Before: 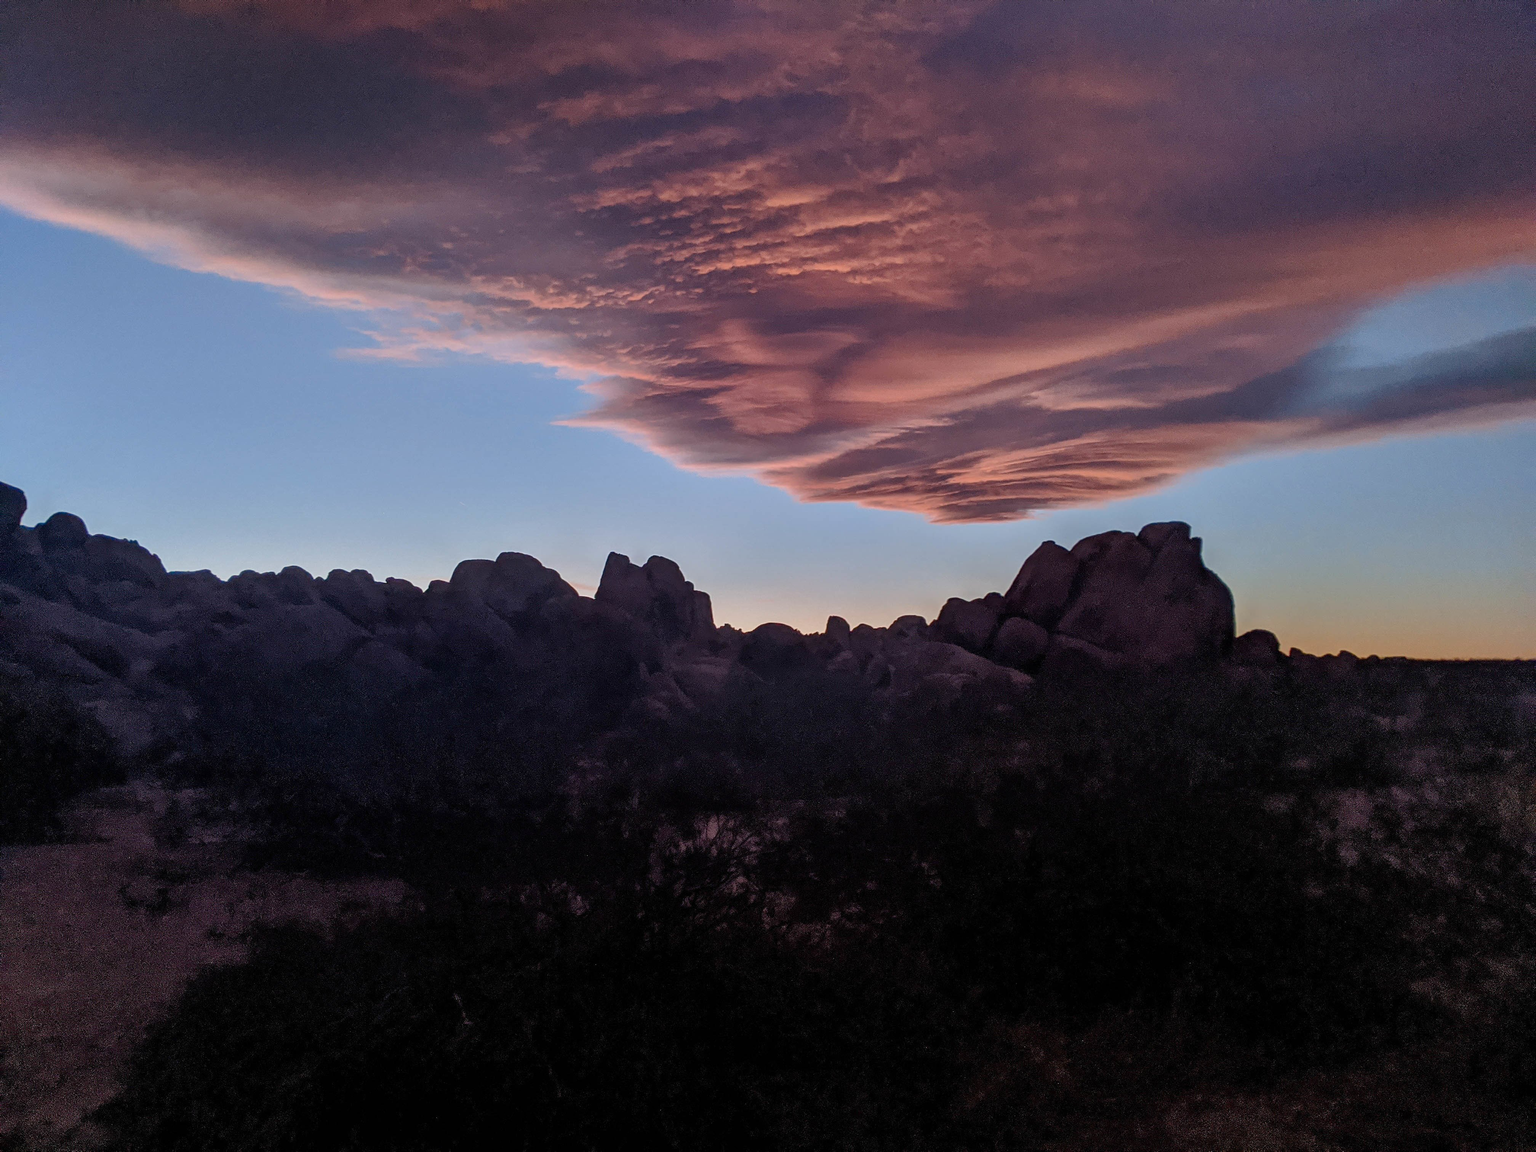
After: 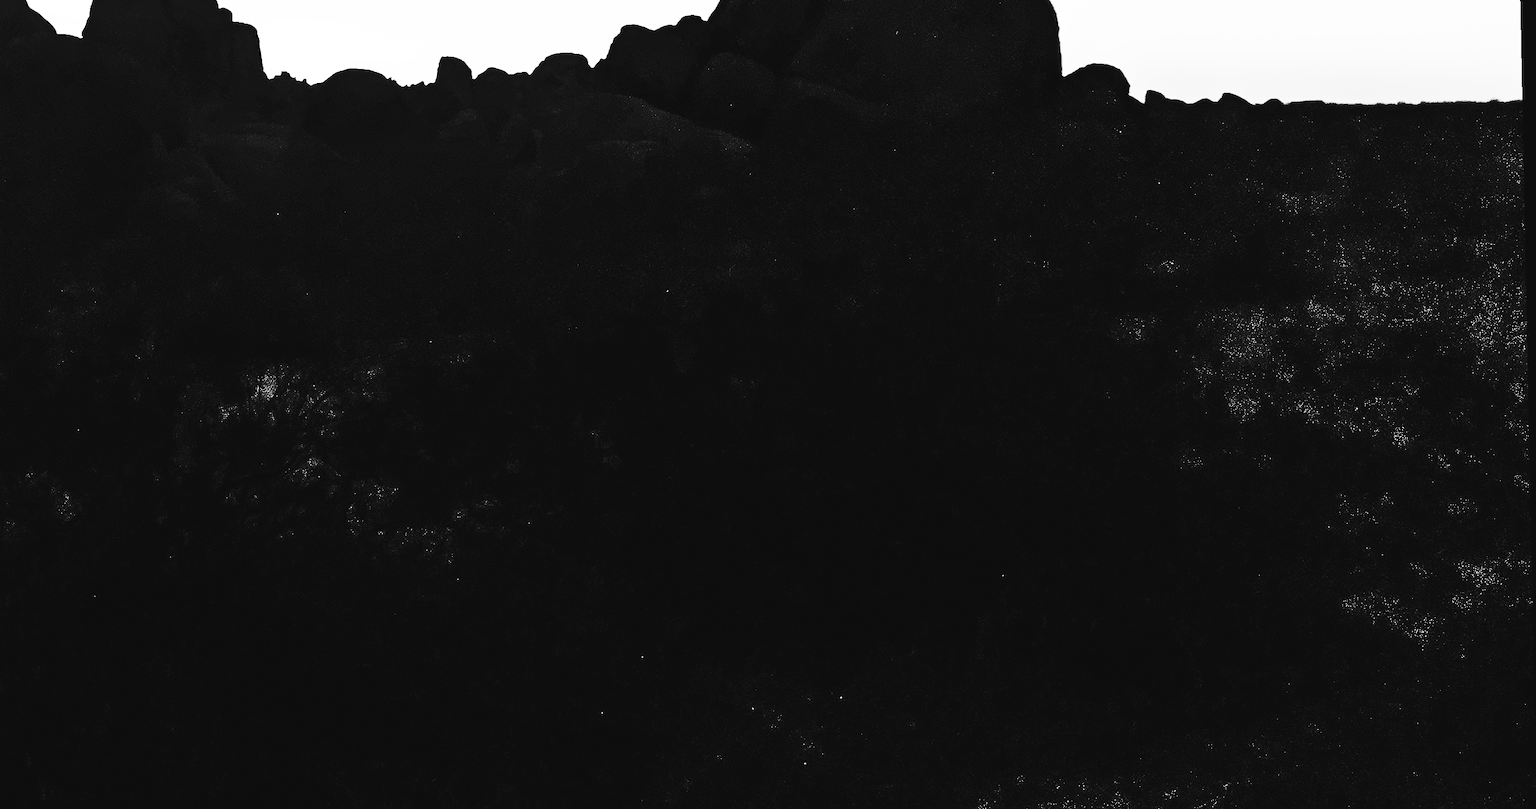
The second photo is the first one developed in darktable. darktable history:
monochrome: size 1
contrast brightness saturation: contrast 0.93, brightness 0.2
crop and rotate: left 35.509%, top 50.238%, bottom 4.934%
rotate and perspective: rotation -1.17°, automatic cropping off
base curve: curves: ch0 [(0, 0.015) (0.085, 0.116) (0.134, 0.298) (0.19, 0.545) (0.296, 0.764) (0.599, 0.982) (1, 1)], preserve colors none
